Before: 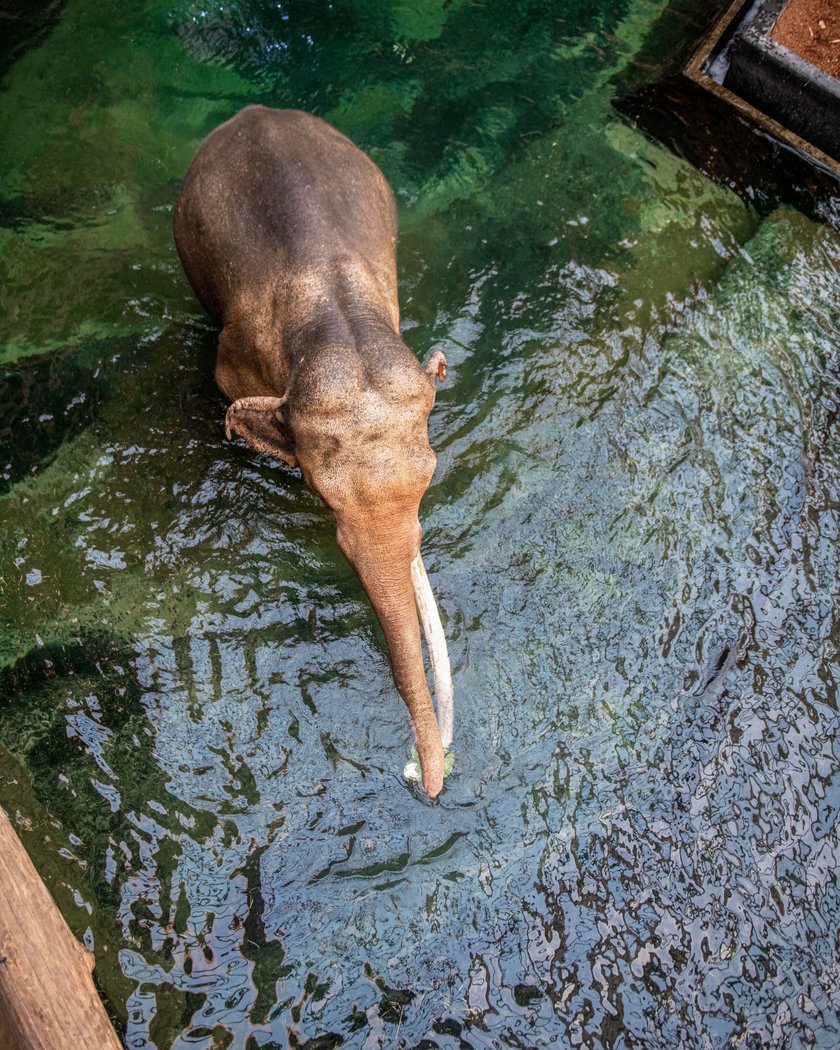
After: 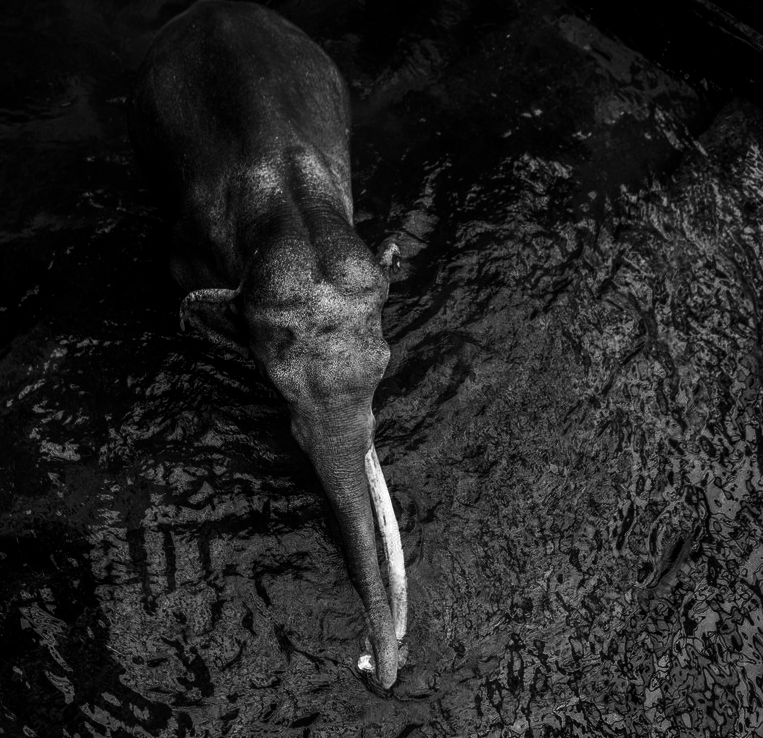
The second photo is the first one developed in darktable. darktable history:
contrast brightness saturation: brightness -0.995, saturation 0.987
color zones: curves: ch0 [(0, 0.613) (0.01, 0.613) (0.245, 0.448) (0.498, 0.529) (0.642, 0.665) (0.879, 0.777) (0.99, 0.613)]; ch1 [(0, 0) (0.143, 0) (0.286, 0) (0.429, 0) (0.571, 0) (0.714, 0) (0.857, 0)]
crop: left 5.556%, top 10.351%, right 3.499%, bottom 19.326%
